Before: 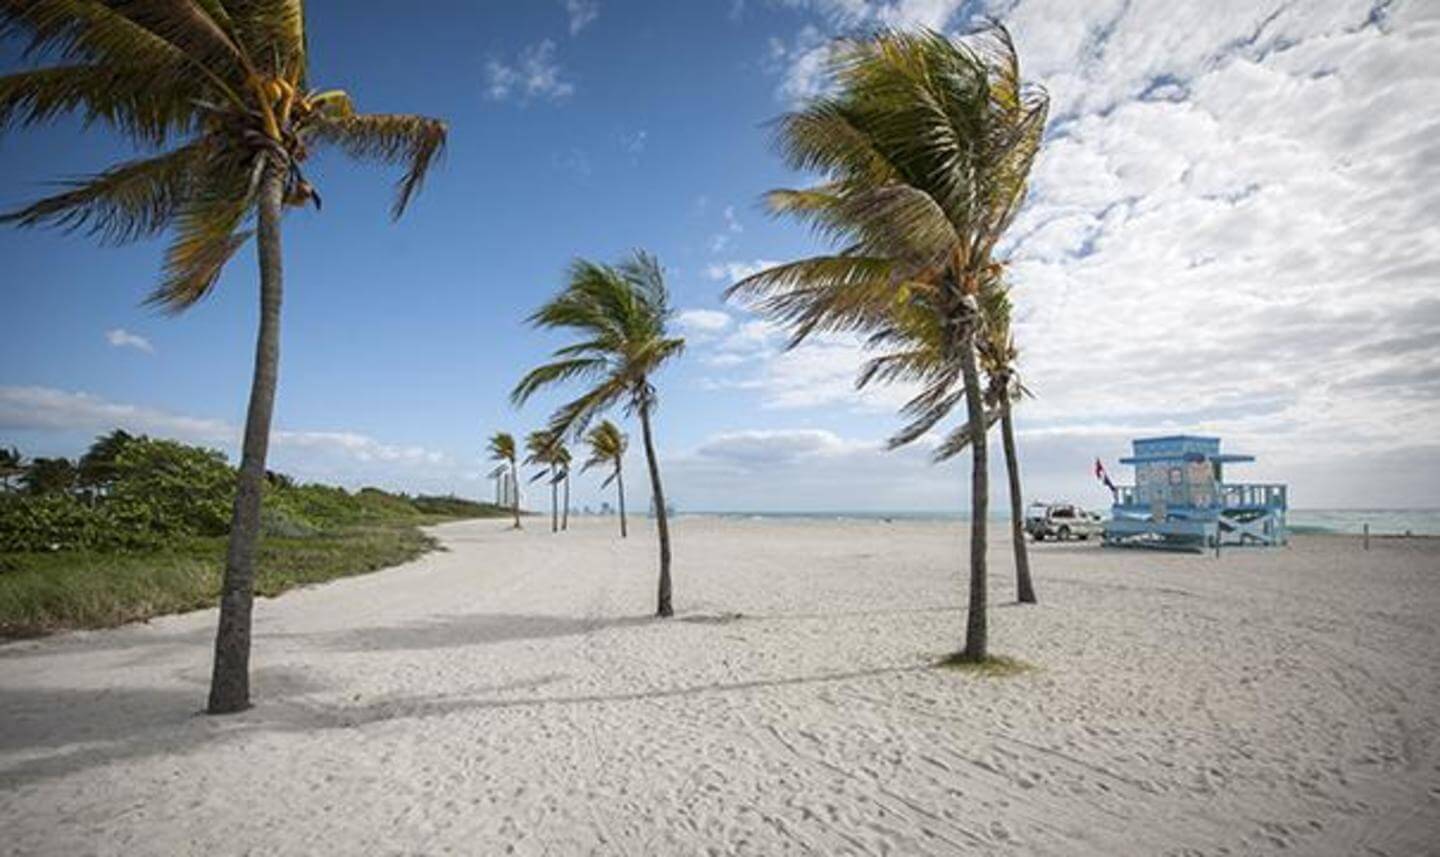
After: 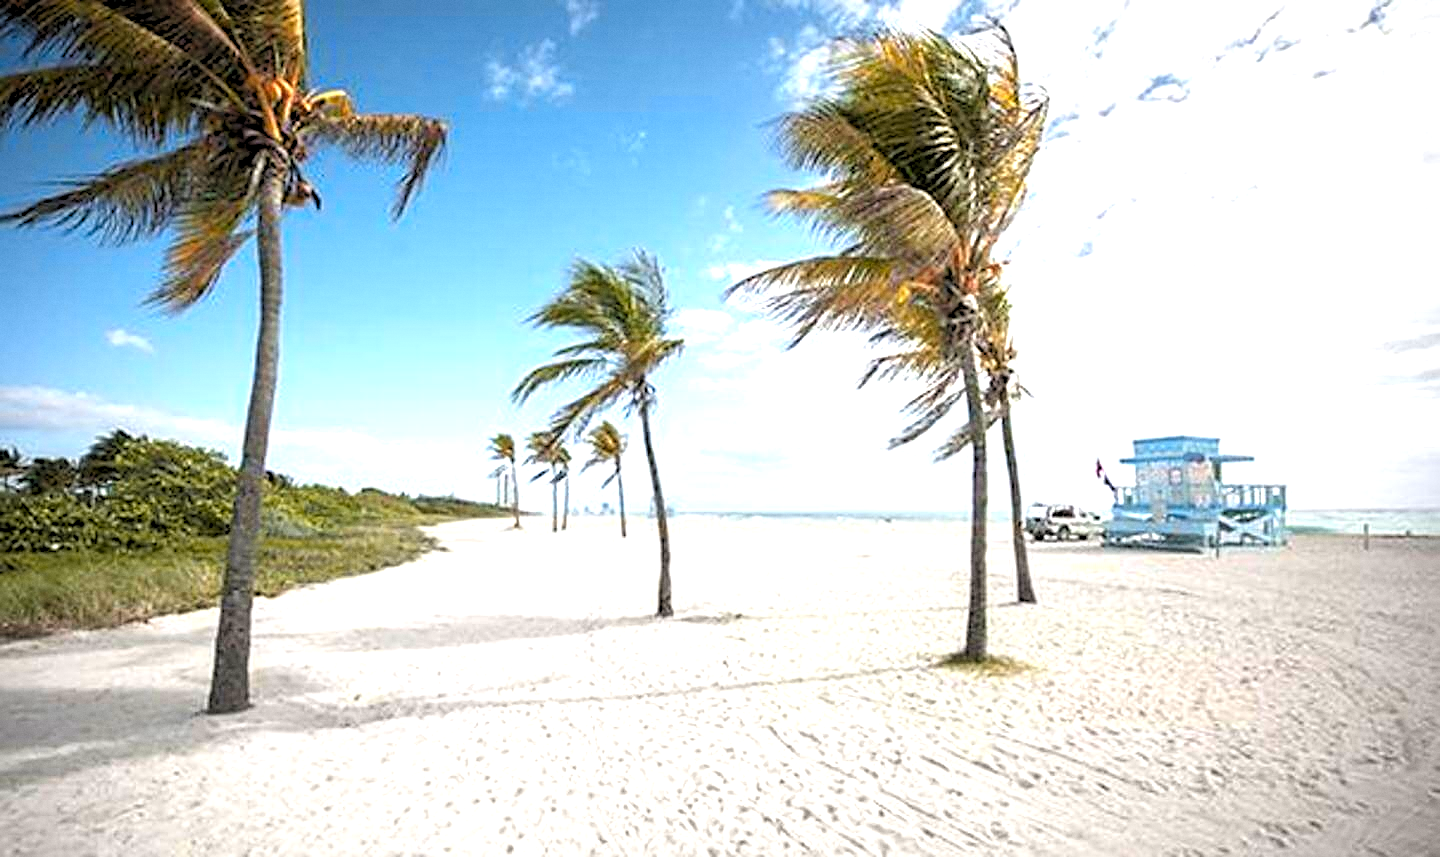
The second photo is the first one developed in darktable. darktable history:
levels: levels [0.016, 0.5, 0.996]
color zones: curves: ch1 [(0.239, 0.552) (0.75, 0.5)]; ch2 [(0.25, 0.462) (0.749, 0.457)], mix 25.94%
grain: coarseness 0.09 ISO, strength 10%
exposure: black level correction 0, exposure 1 EV, compensate highlight preservation false
sharpen: on, module defaults
rgb levels: levels [[0.013, 0.434, 0.89], [0, 0.5, 1], [0, 0.5, 1]]
tone equalizer: on, module defaults
